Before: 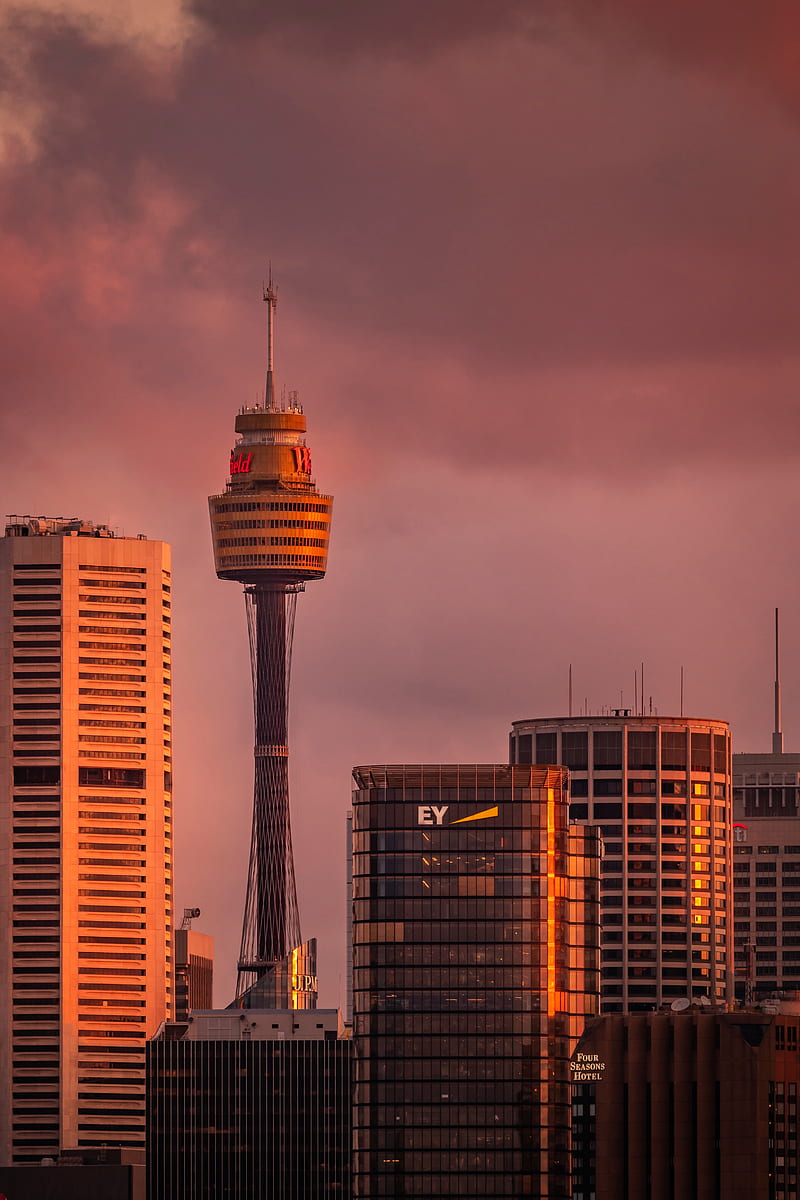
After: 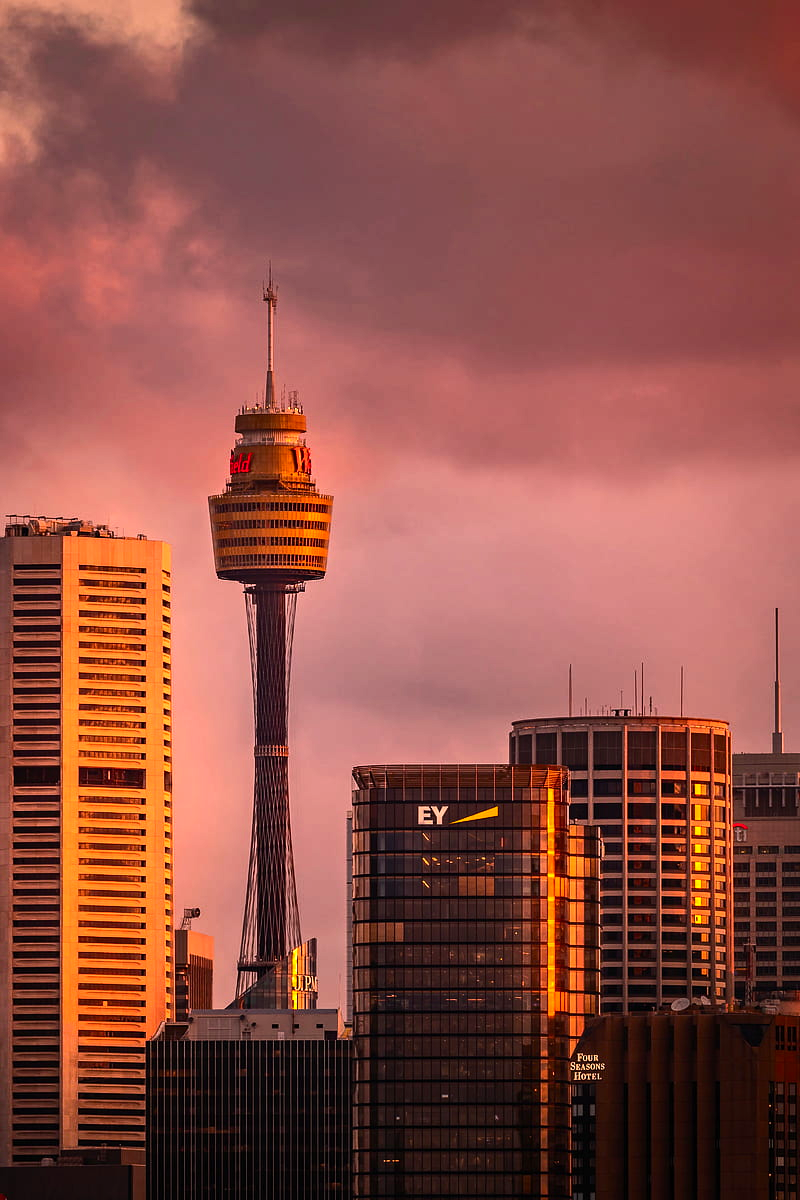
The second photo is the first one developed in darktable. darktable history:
contrast brightness saturation: contrast 0.24, brightness 0.092
color balance rgb: shadows lift › chroma 0.801%, shadows lift › hue 111.34°, perceptual saturation grading › global saturation 19.953%, perceptual brilliance grading › highlights 8.114%, perceptual brilliance grading › mid-tones 3.941%, perceptual brilliance grading › shadows 2.43%
